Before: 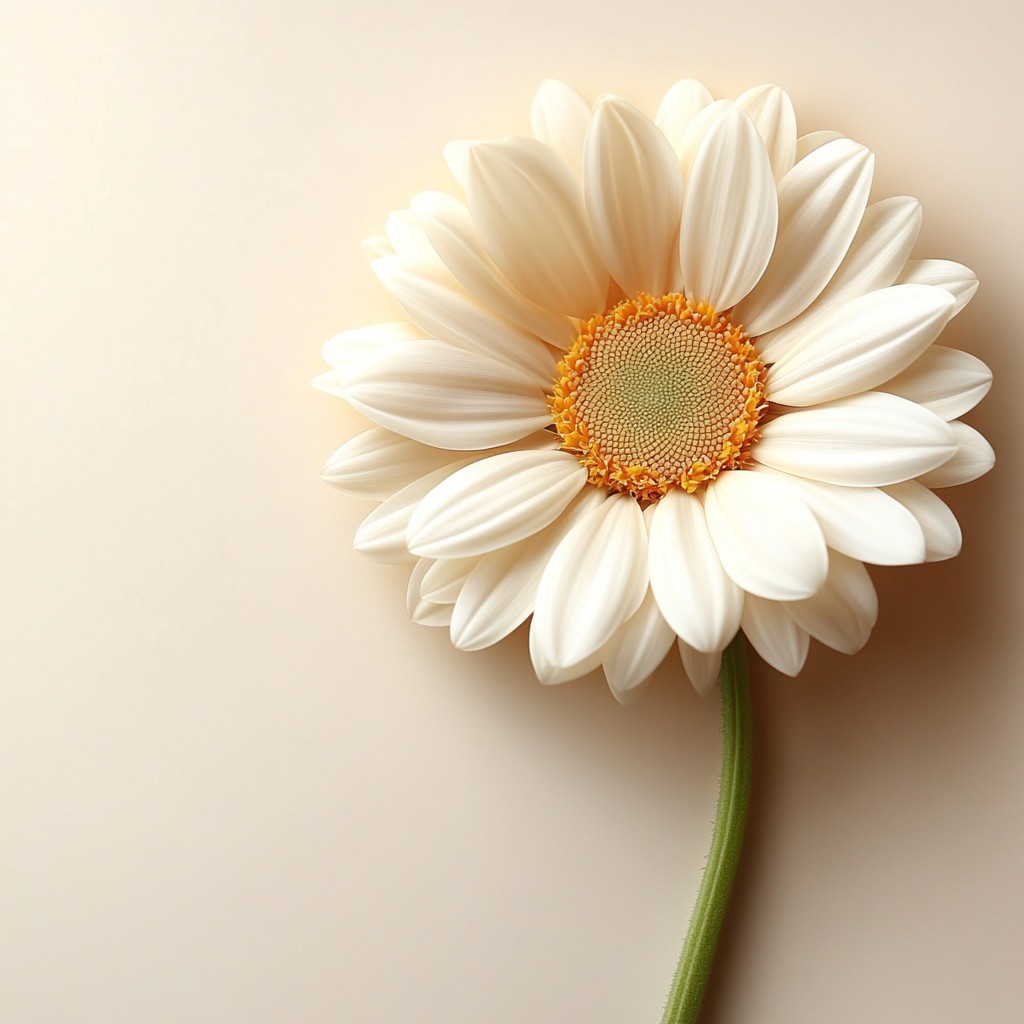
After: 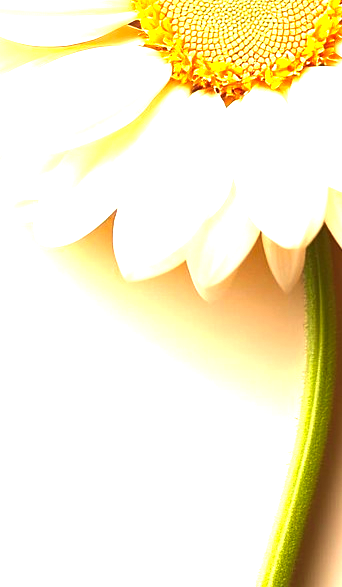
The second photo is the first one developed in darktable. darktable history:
crop: left 40.638%, top 39.525%, right 25.893%, bottom 3.151%
exposure: black level correction 0, exposure 1.682 EV, compensate exposure bias true, compensate highlight preservation false
color balance rgb: highlights gain › chroma 3.083%, highlights gain › hue 77.56°, perceptual saturation grading › global saturation 12.934%, perceptual brilliance grading › global brilliance 15.826%, perceptual brilliance grading › shadows -35.294%
